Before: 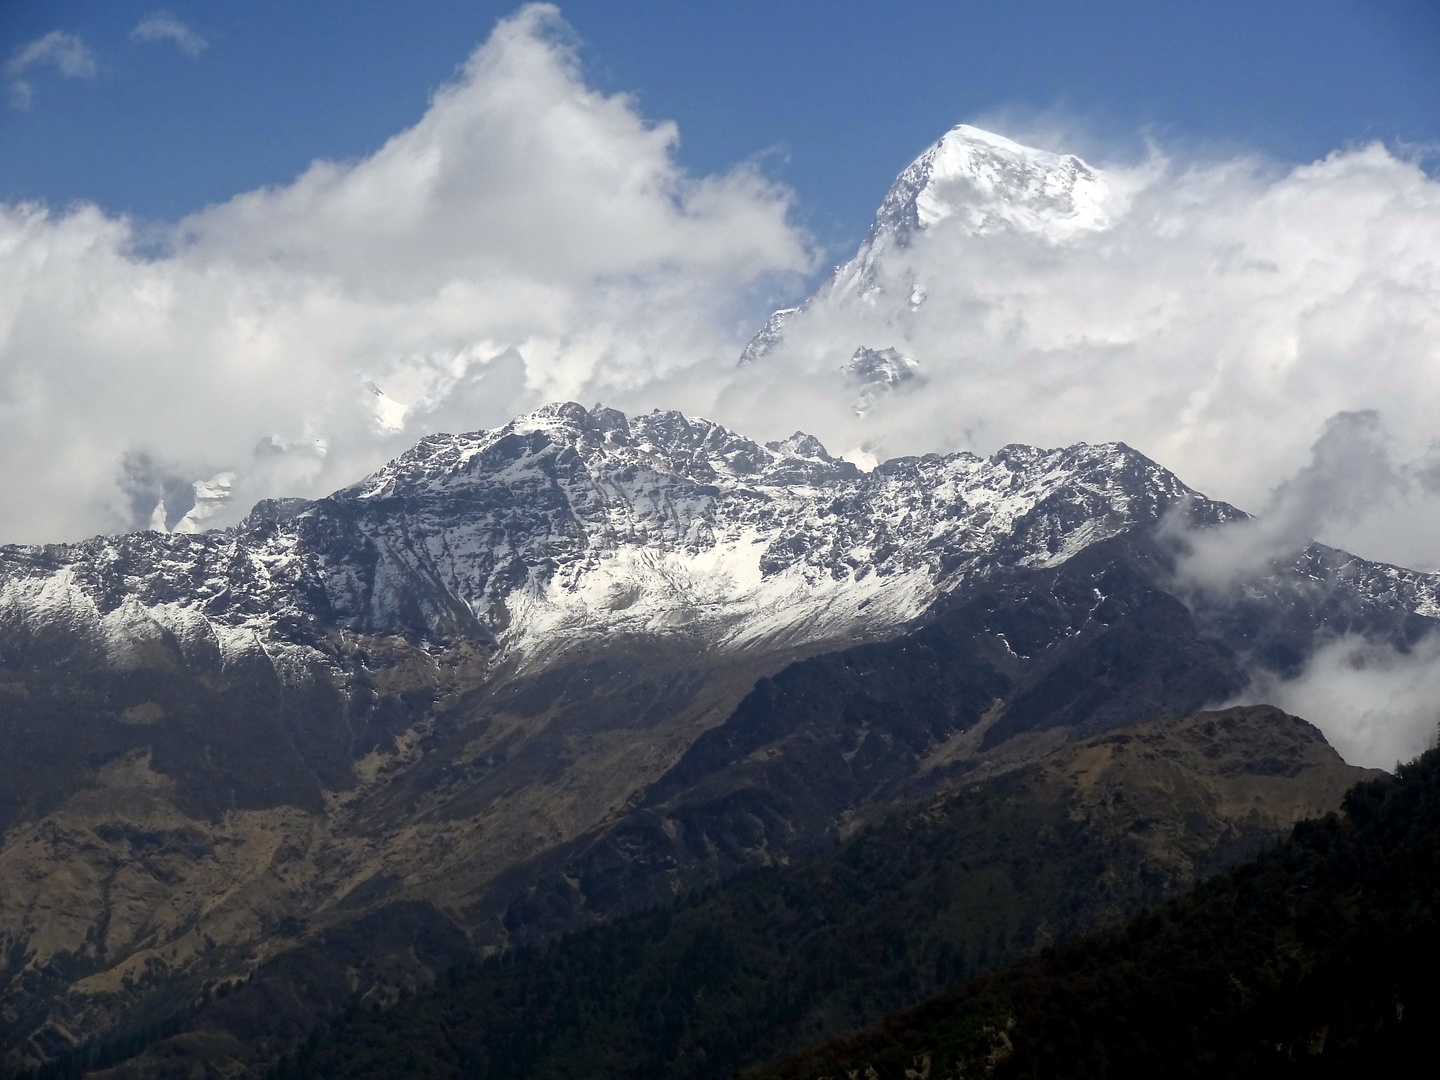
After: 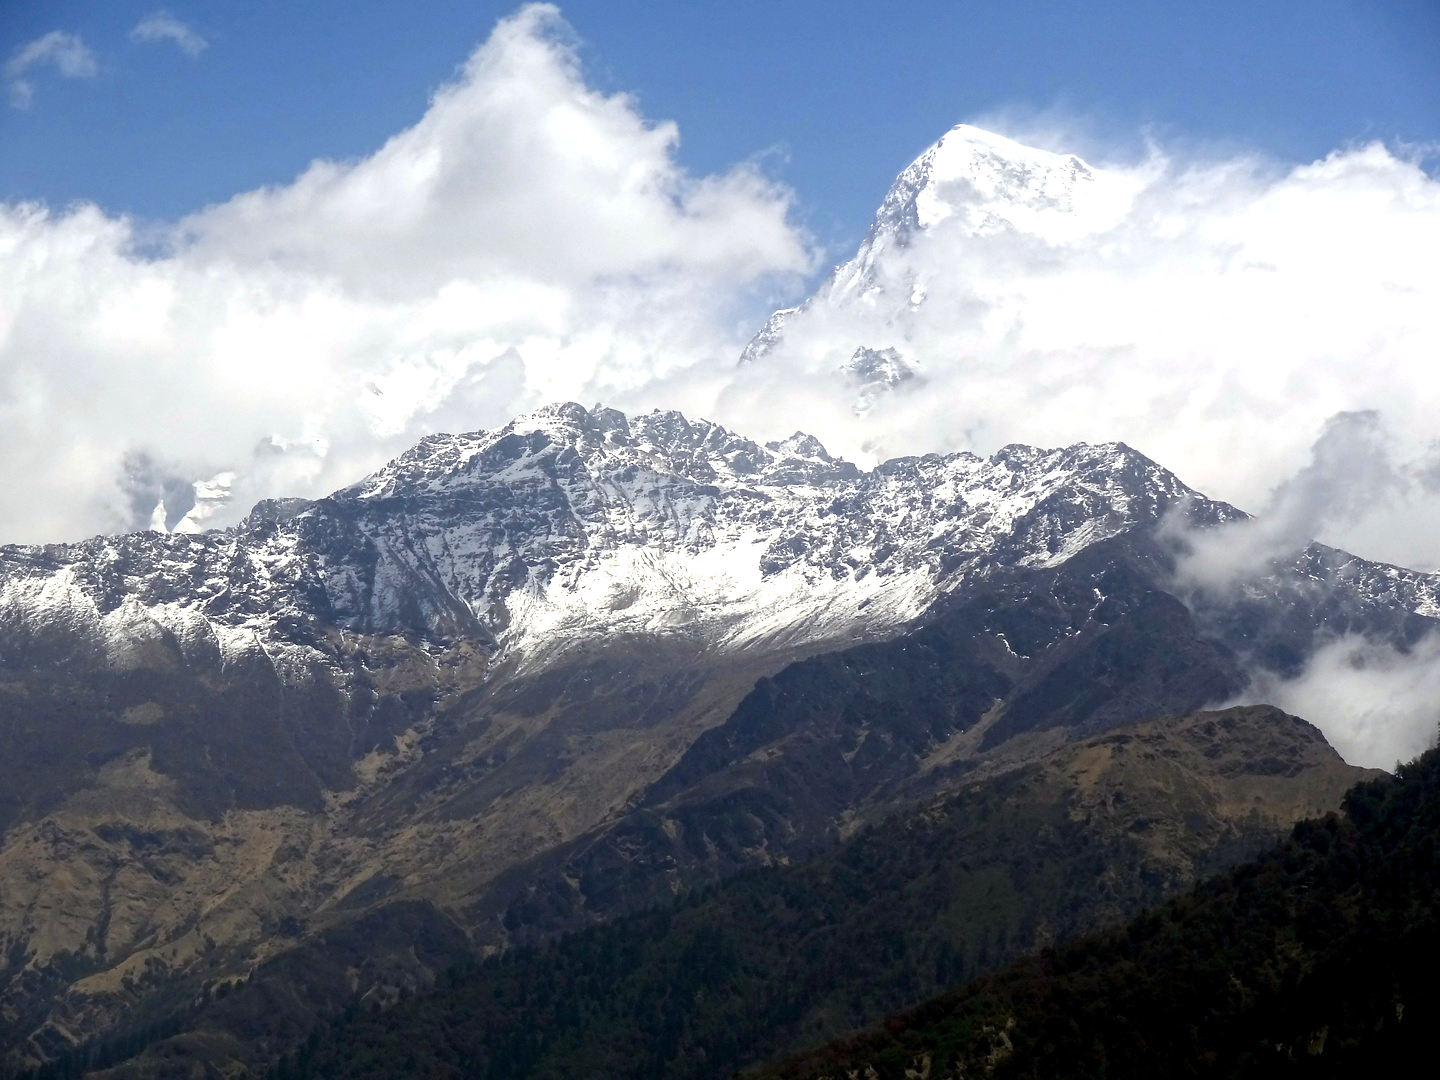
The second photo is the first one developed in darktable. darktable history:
exposure: exposure 0.575 EV, compensate highlight preservation false
